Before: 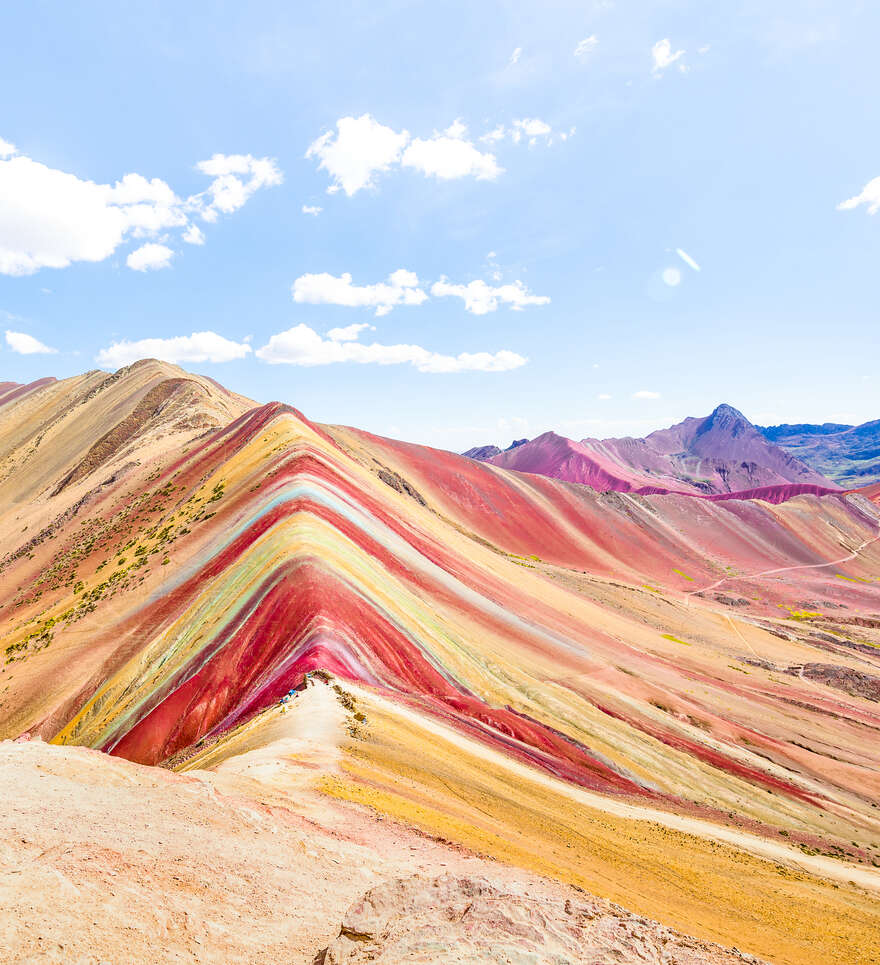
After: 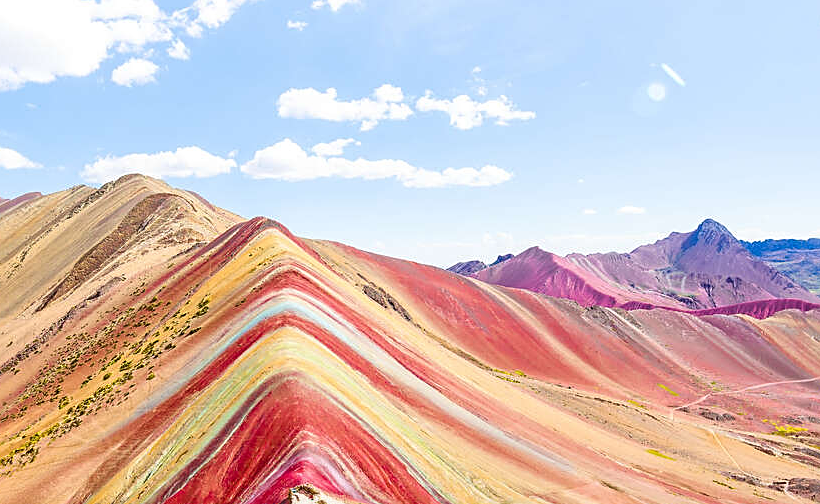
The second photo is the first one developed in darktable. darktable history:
sharpen: on, module defaults
crop: left 1.744%, top 19.225%, right 5.069%, bottom 28.357%
